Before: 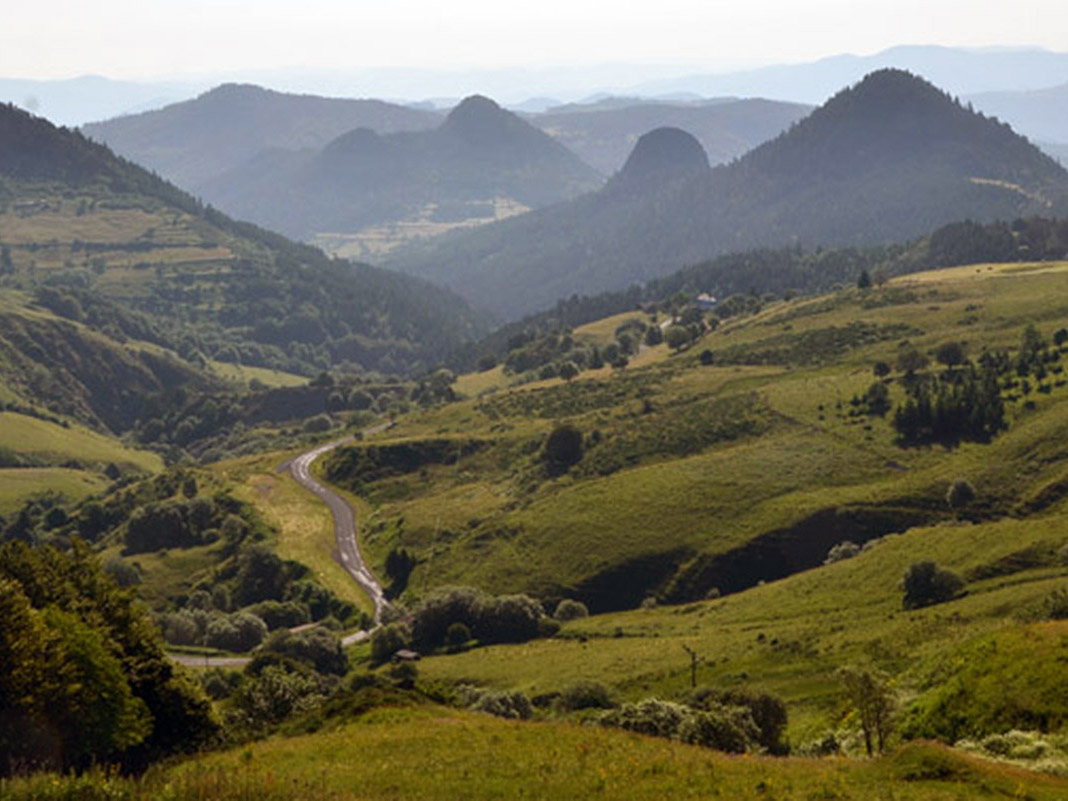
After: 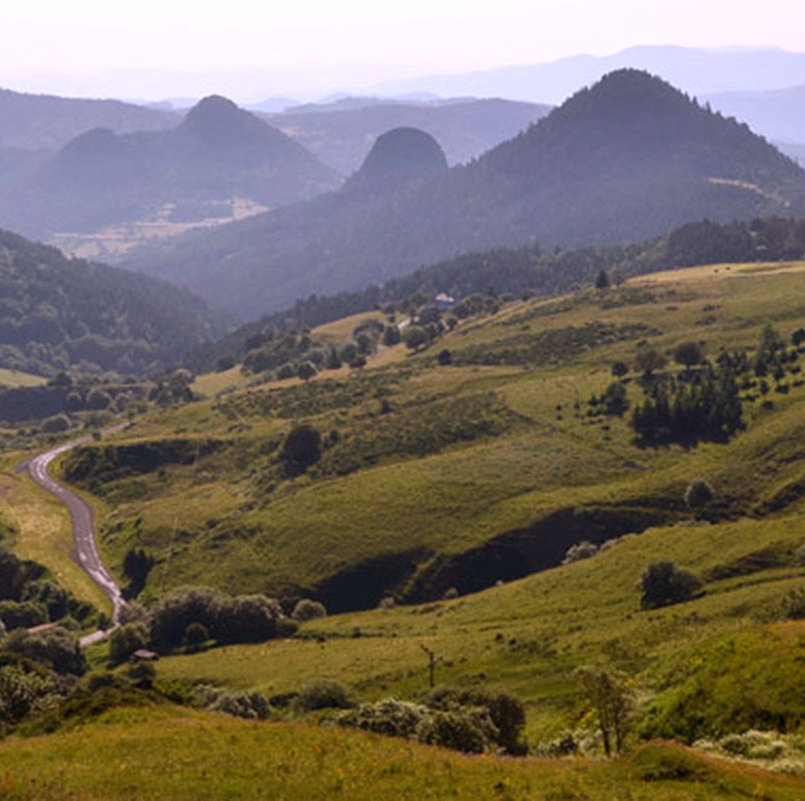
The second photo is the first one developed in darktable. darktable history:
crop and rotate: left 24.6%
white balance: red 1.066, blue 1.119
